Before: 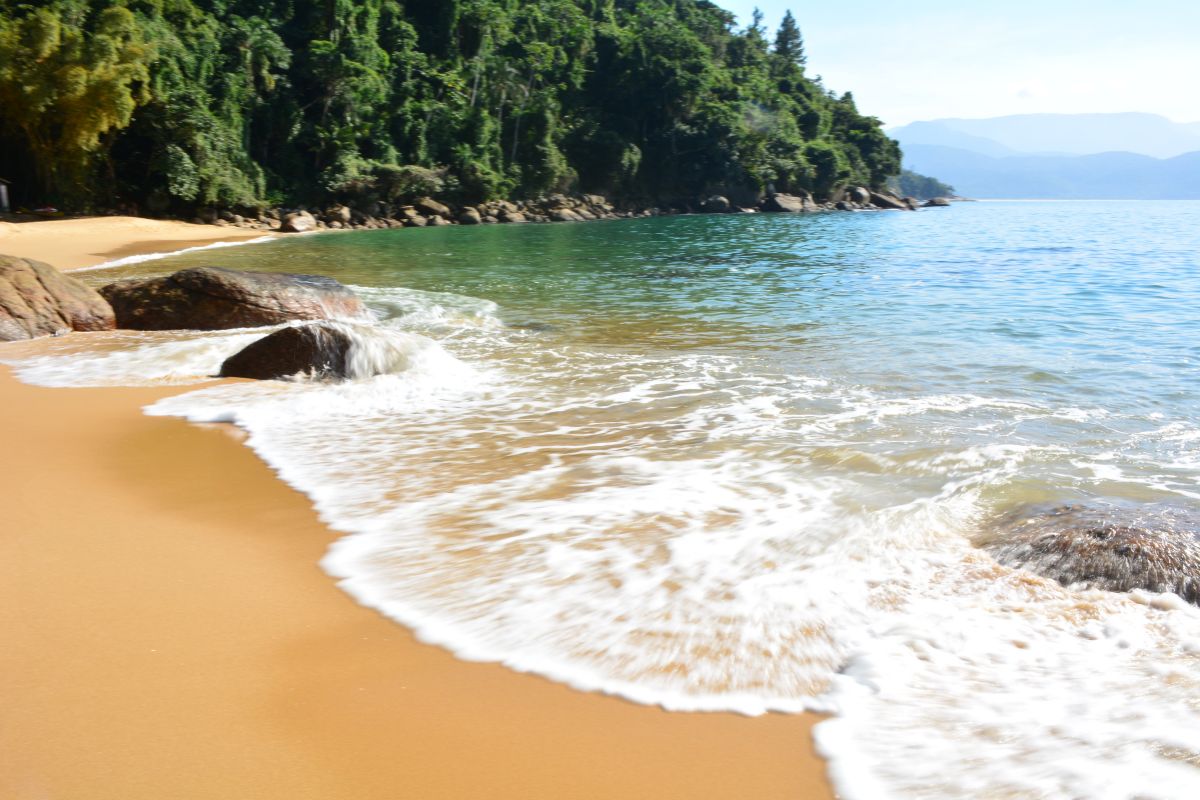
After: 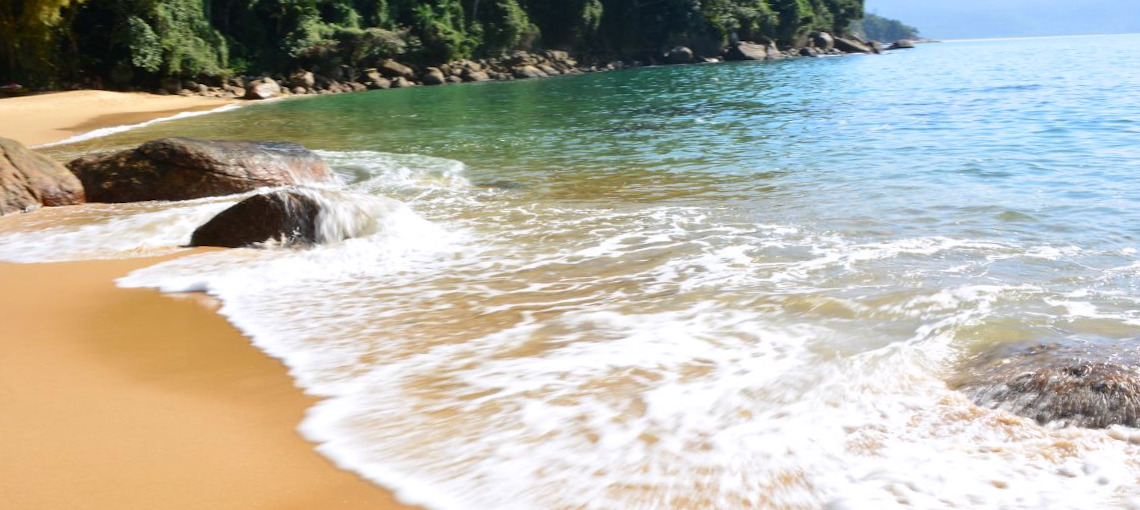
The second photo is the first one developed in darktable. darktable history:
crop: top 16.727%, bottom 16.727%
rotate and perspective: rotation -2.12°, lens shift (vertical) 0.009, lens shift (horizontal) -0.008, automatic cropping original format, crop left 0.036, crop right 0.964, crop top 0.05, crop bottom 0.959
white balance: red 1.004, blue 1.024
